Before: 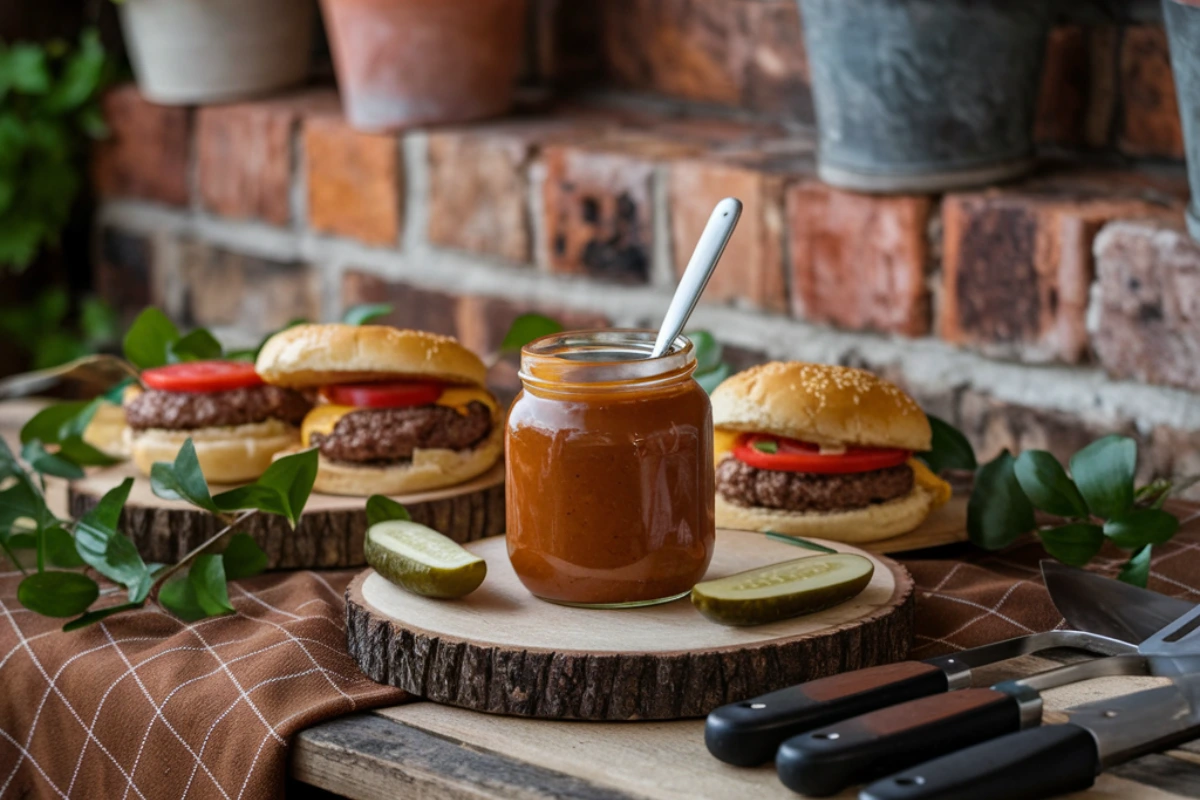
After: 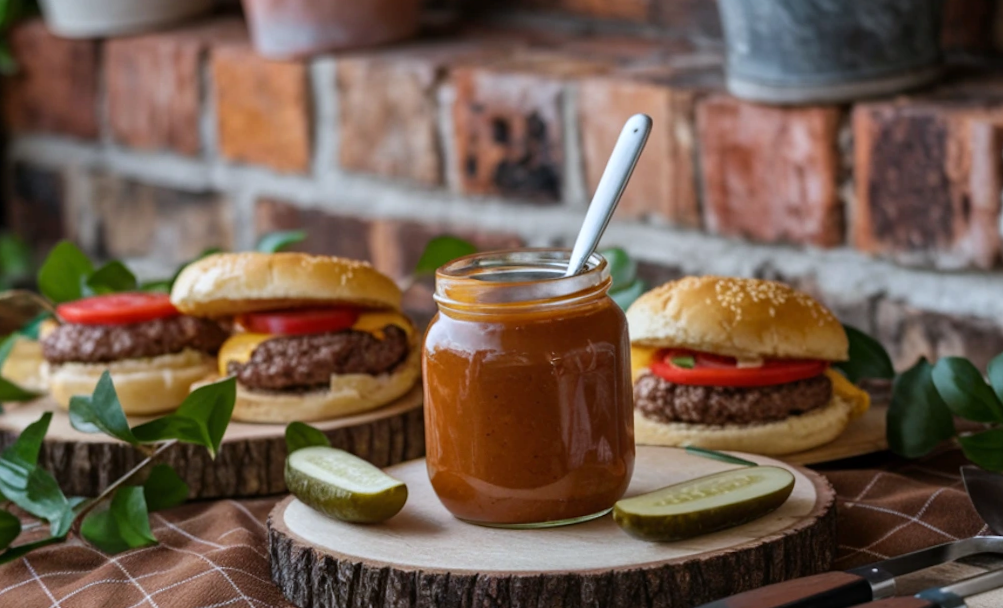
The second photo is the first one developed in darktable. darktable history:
crop: left 7.856%, top 11.836%, right 10.12%, bottom 15.387%
white balance: red 0.974, blue 1.044
rotate and perspective: rotation -1.75°, automatic cropping off
